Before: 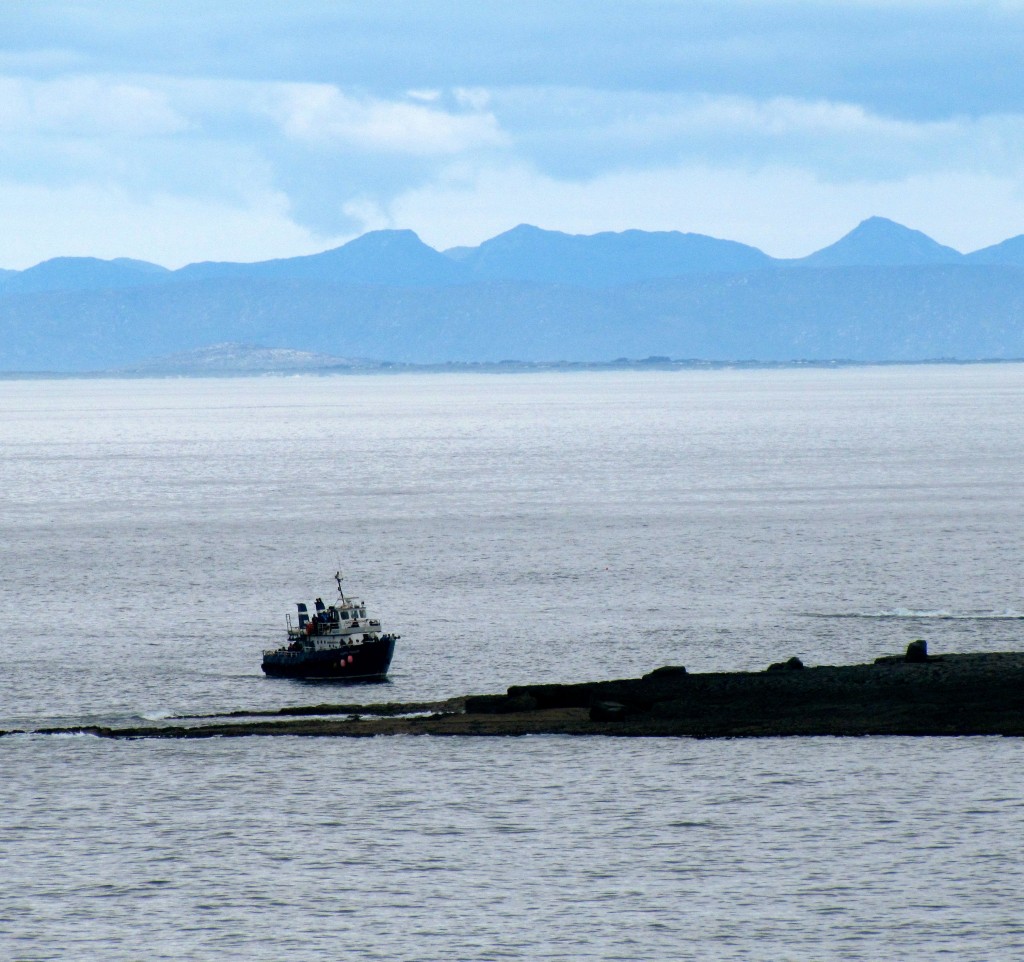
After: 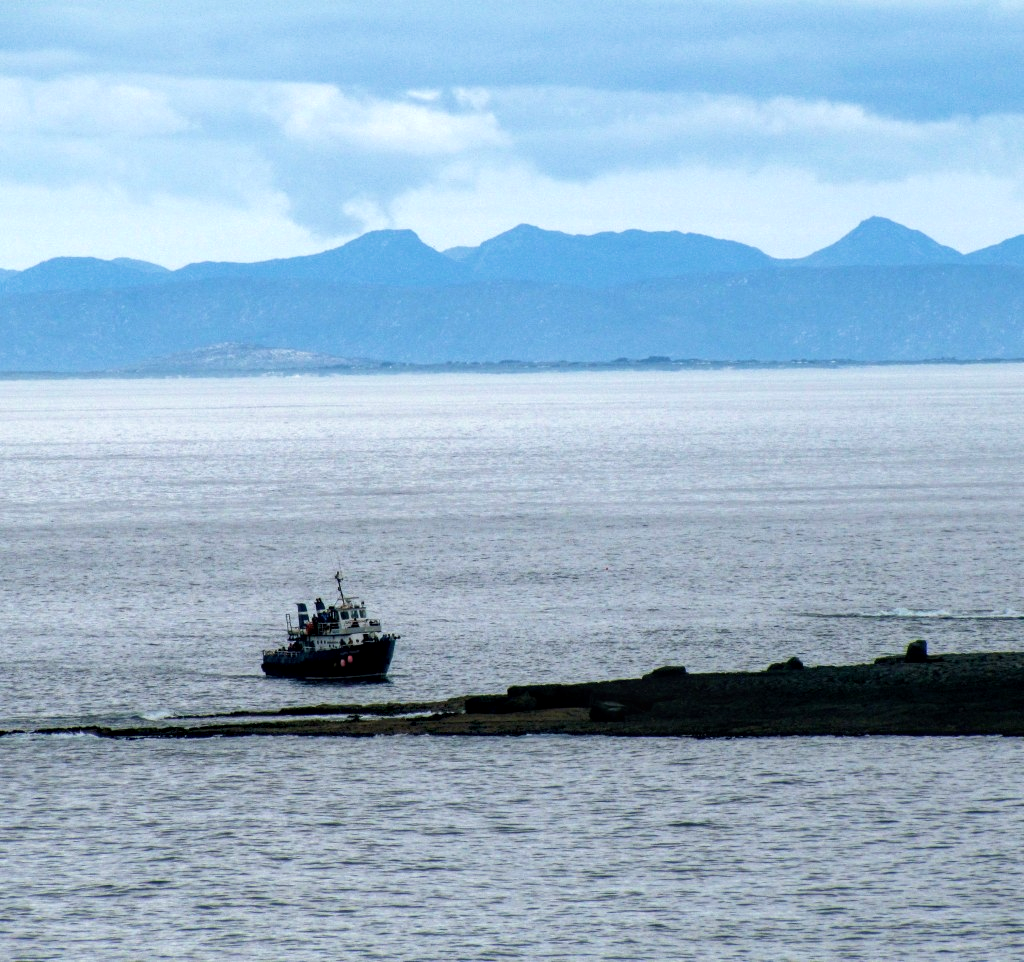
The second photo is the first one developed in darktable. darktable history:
local contrast: highlights 61%, detail 143%, midtone range 0.428
velvia: on, module defaults
